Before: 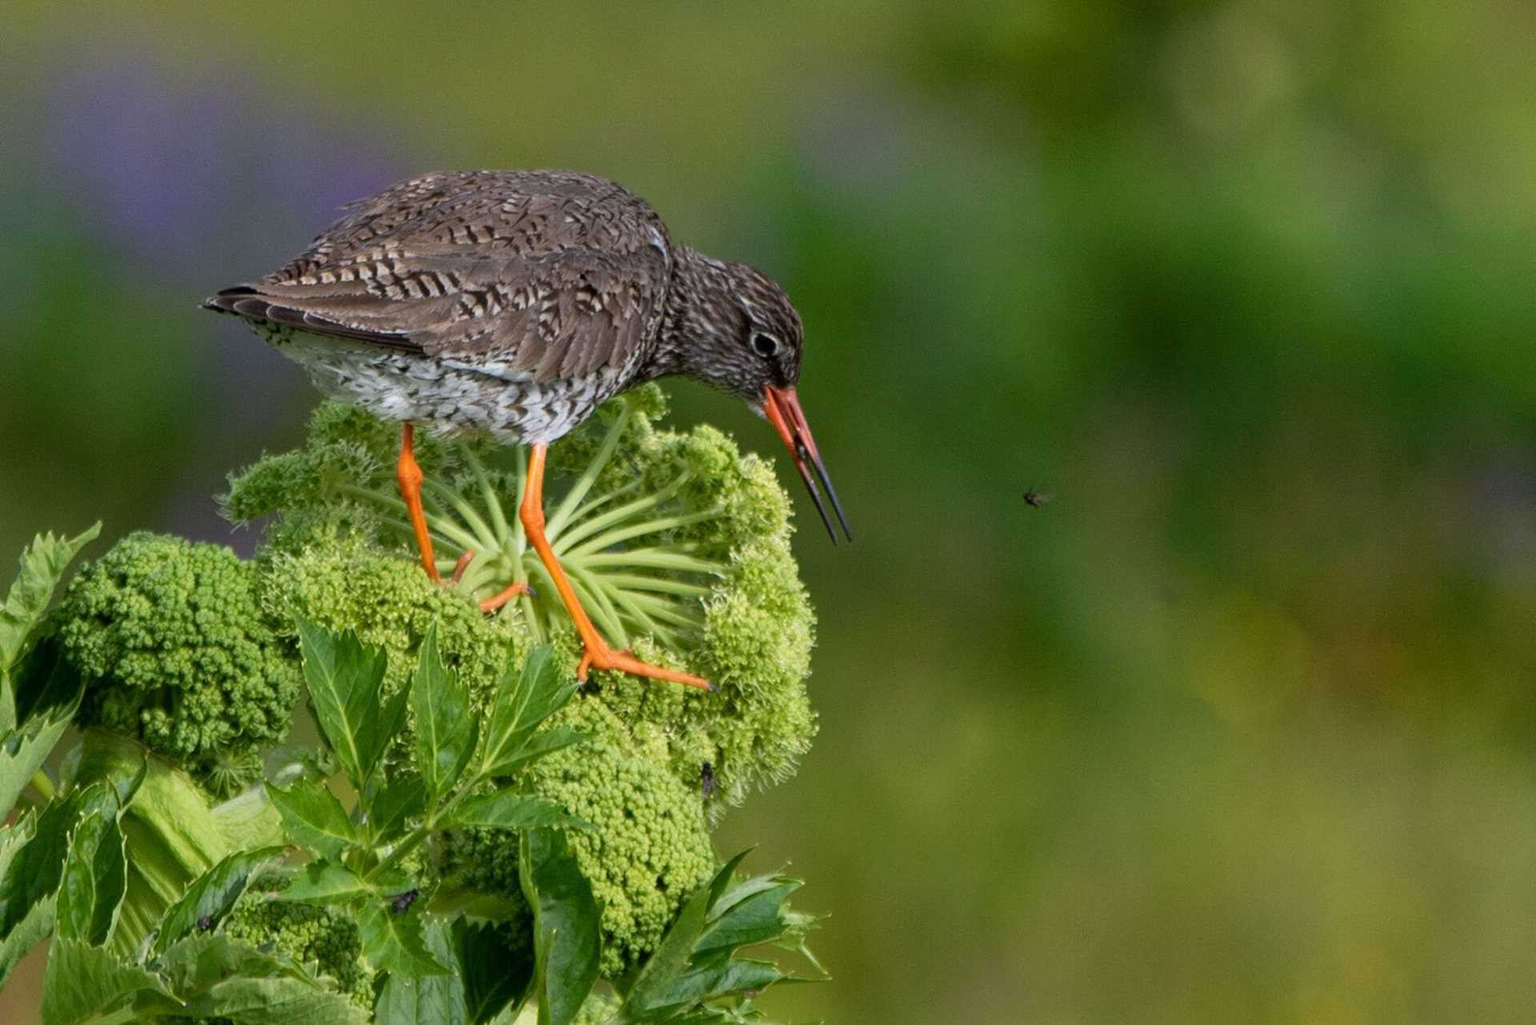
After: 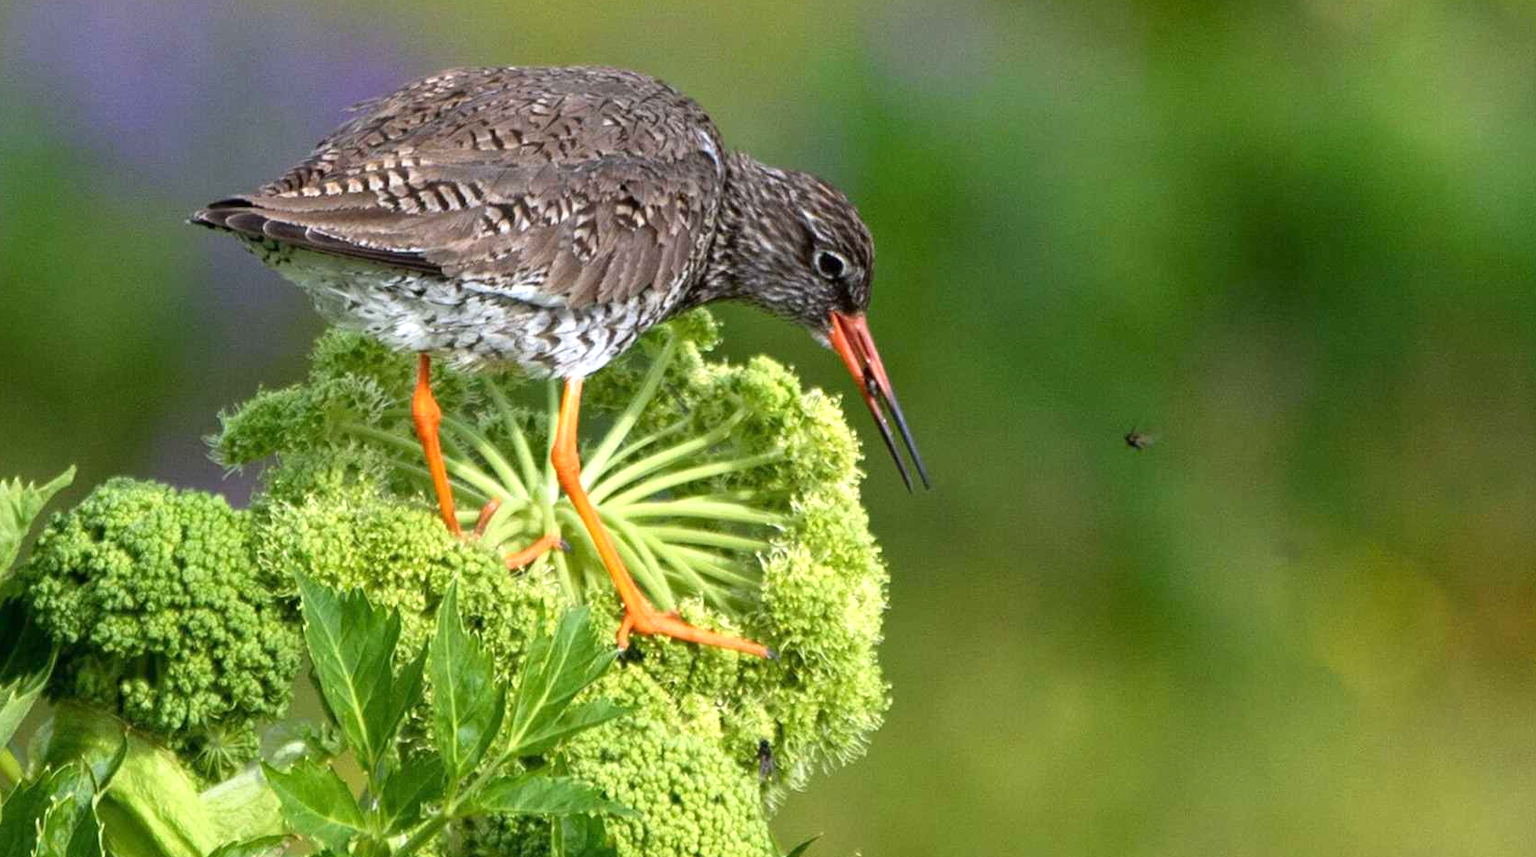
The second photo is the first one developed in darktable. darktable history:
exposure: exposure 0.753 EV, compensate highlight preservation false
crop and rotate: left 2.322%, top 10.987%, right 9.799%, bottom 15.446%
